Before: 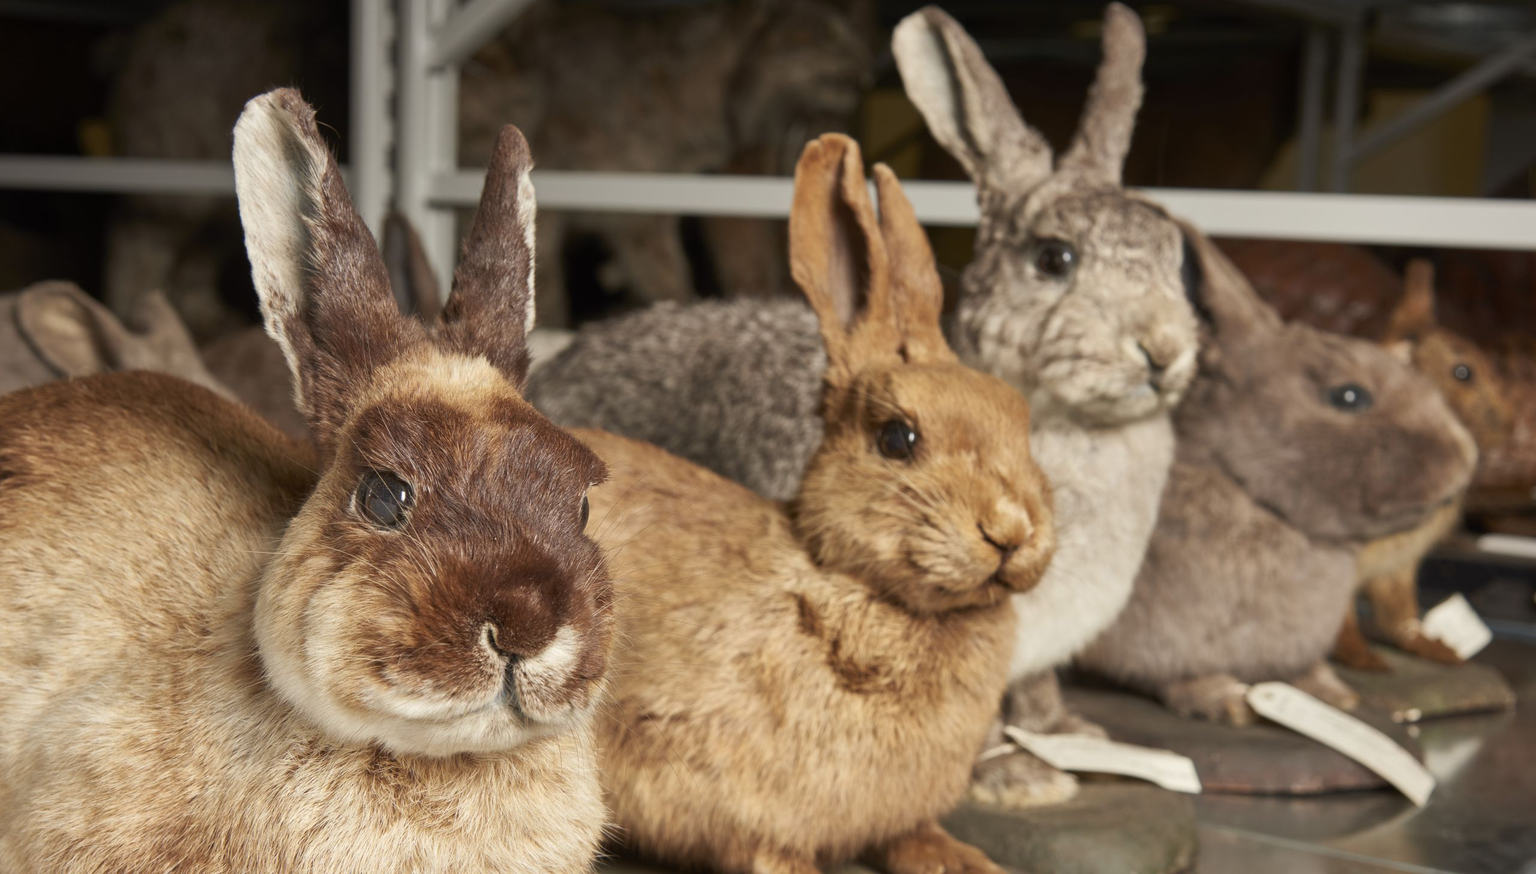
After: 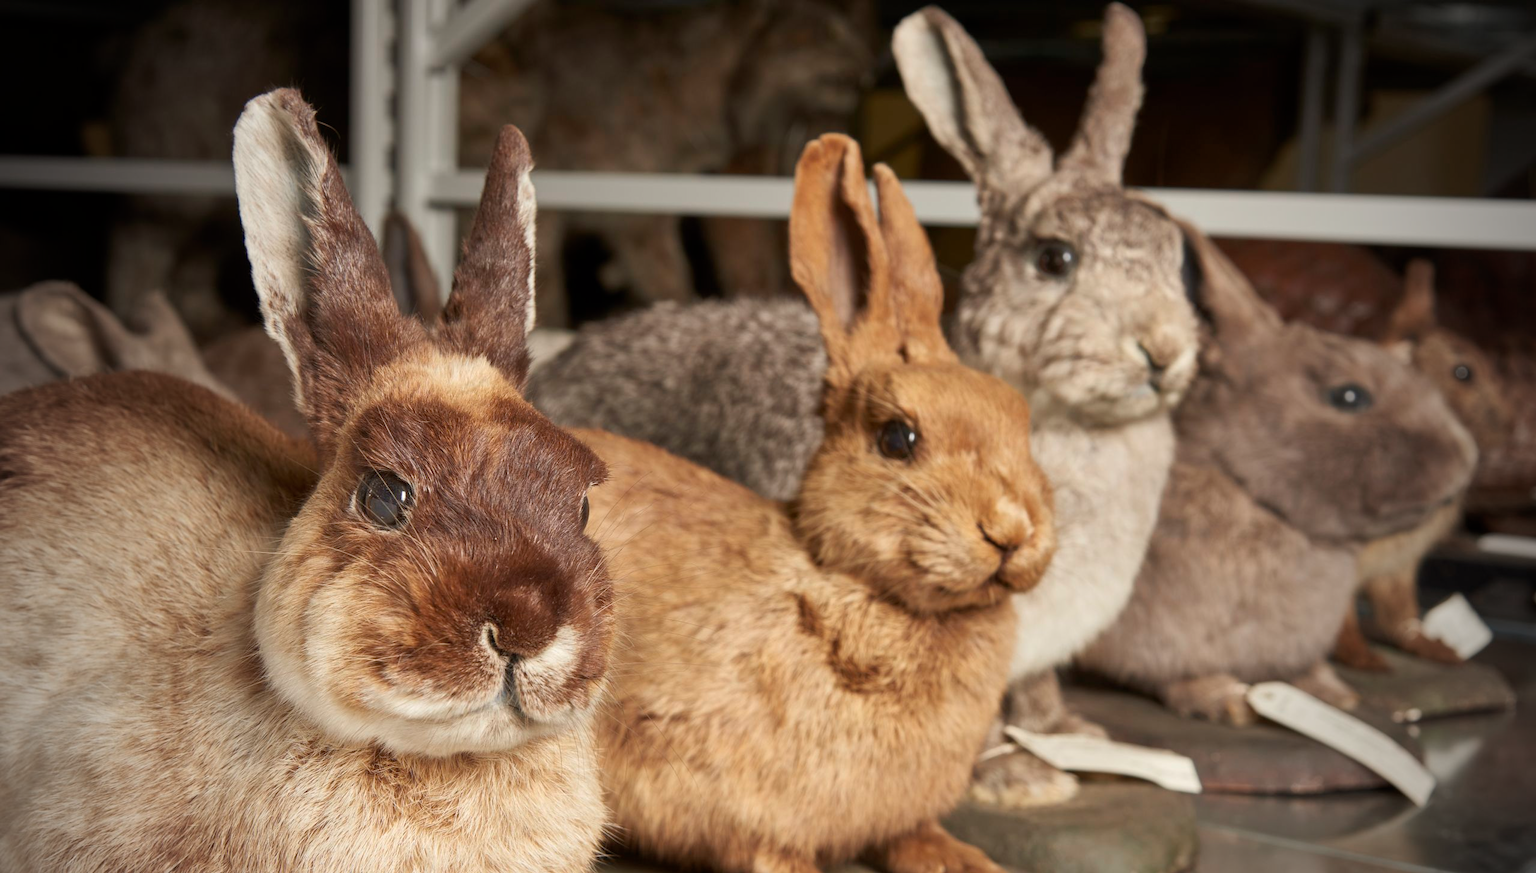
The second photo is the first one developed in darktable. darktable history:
vignetting: fall-off start 96.68%, fall-off radius 100.96%, brightness -0.691, width/height ratio 0.612, unbound false
